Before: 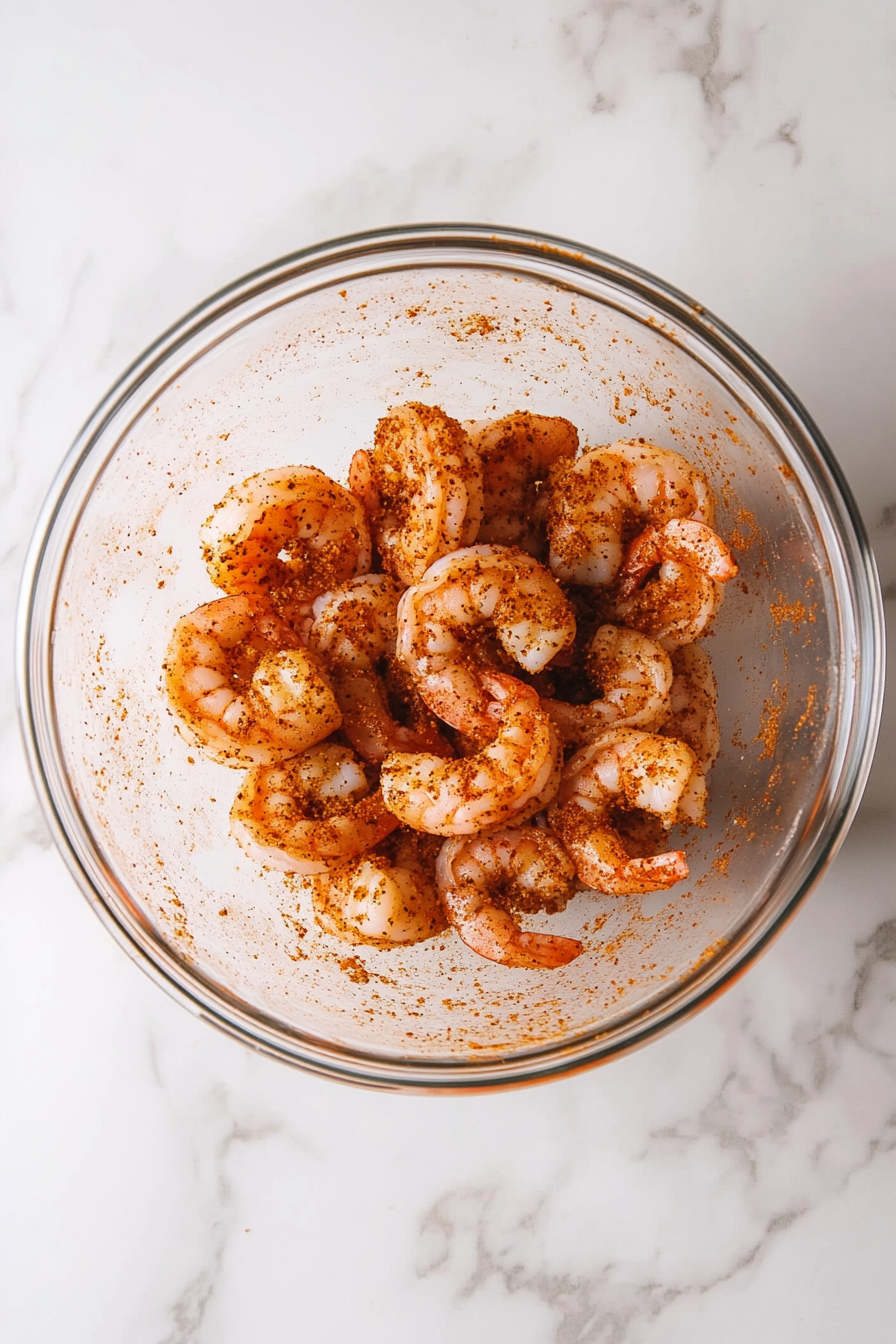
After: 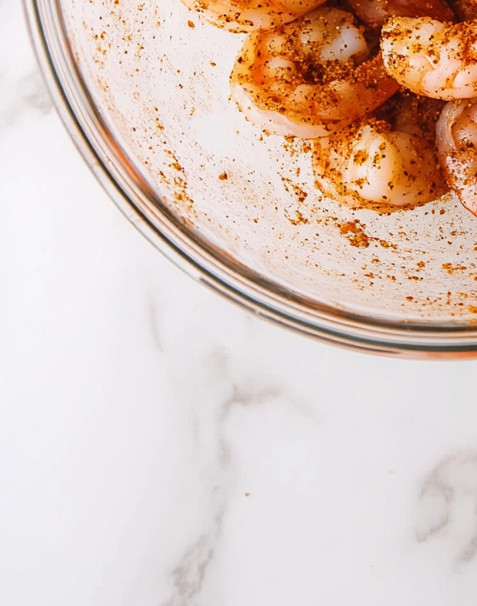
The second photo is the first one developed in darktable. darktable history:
crop and rotate: top 54.783%, right 46.716%, bottom 0.117%
